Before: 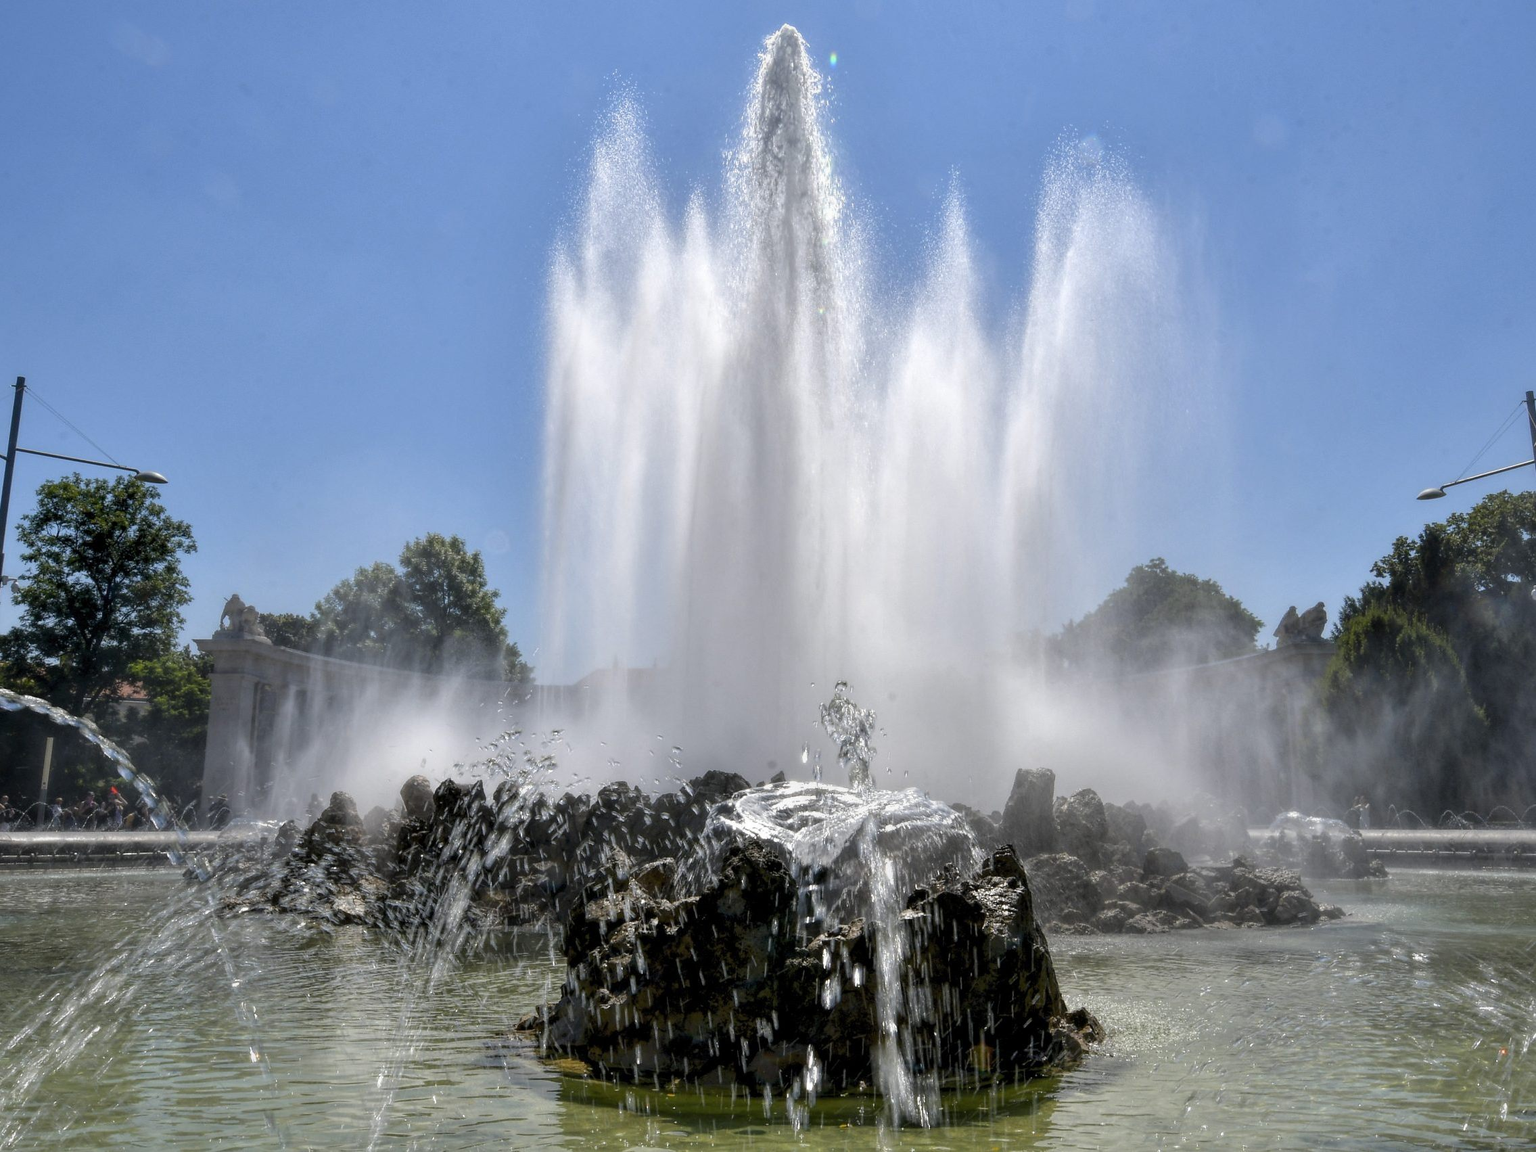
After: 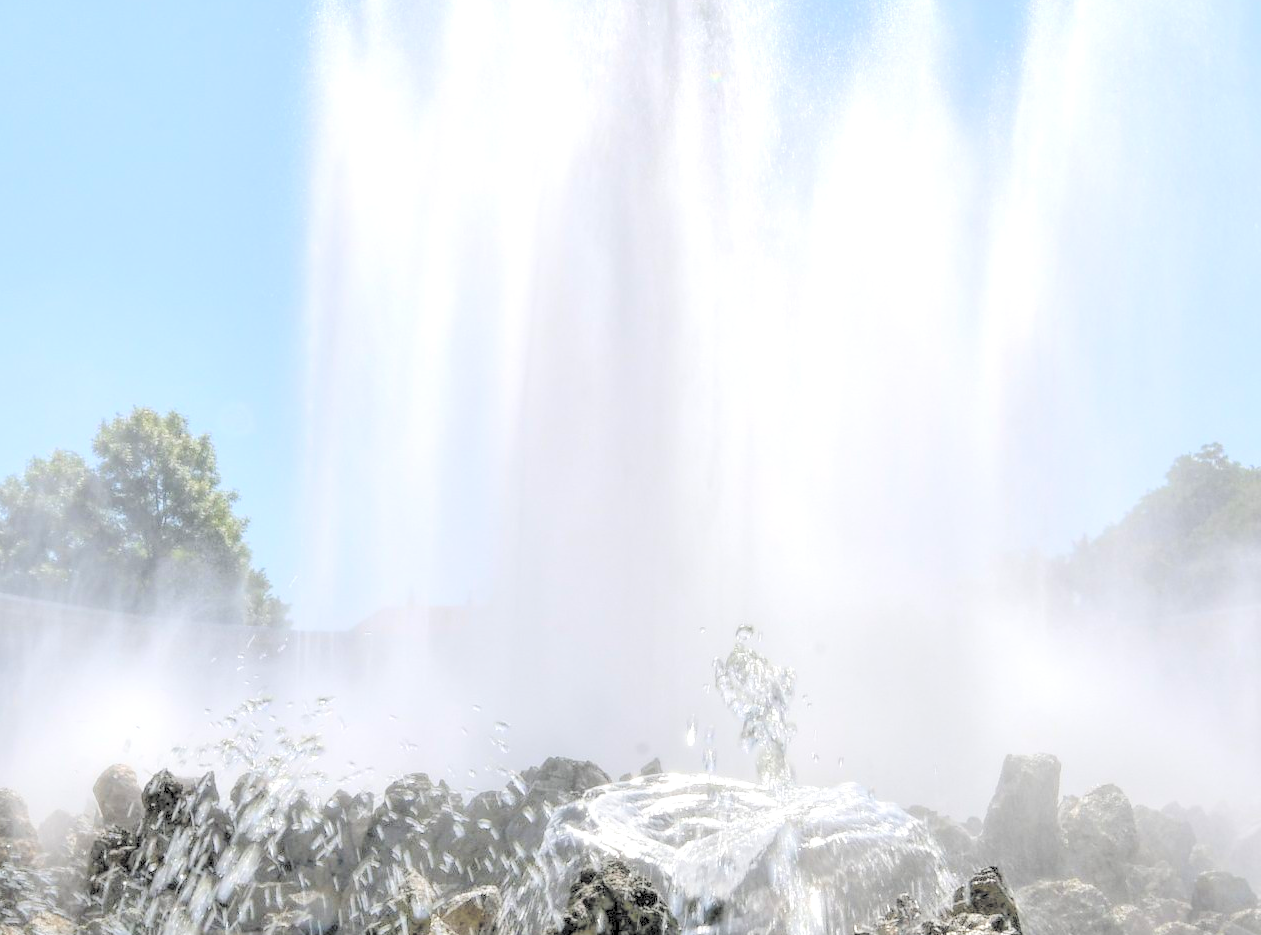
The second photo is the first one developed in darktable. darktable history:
contrast brightness saturation: brightness 0.999
crop and rotate: left 22.012%, top 22.435%, right 22.443%, bottom 22.614%
exposure: exposure 0.491 EV, compensate exposure bias true, compensate highlight preservation false
